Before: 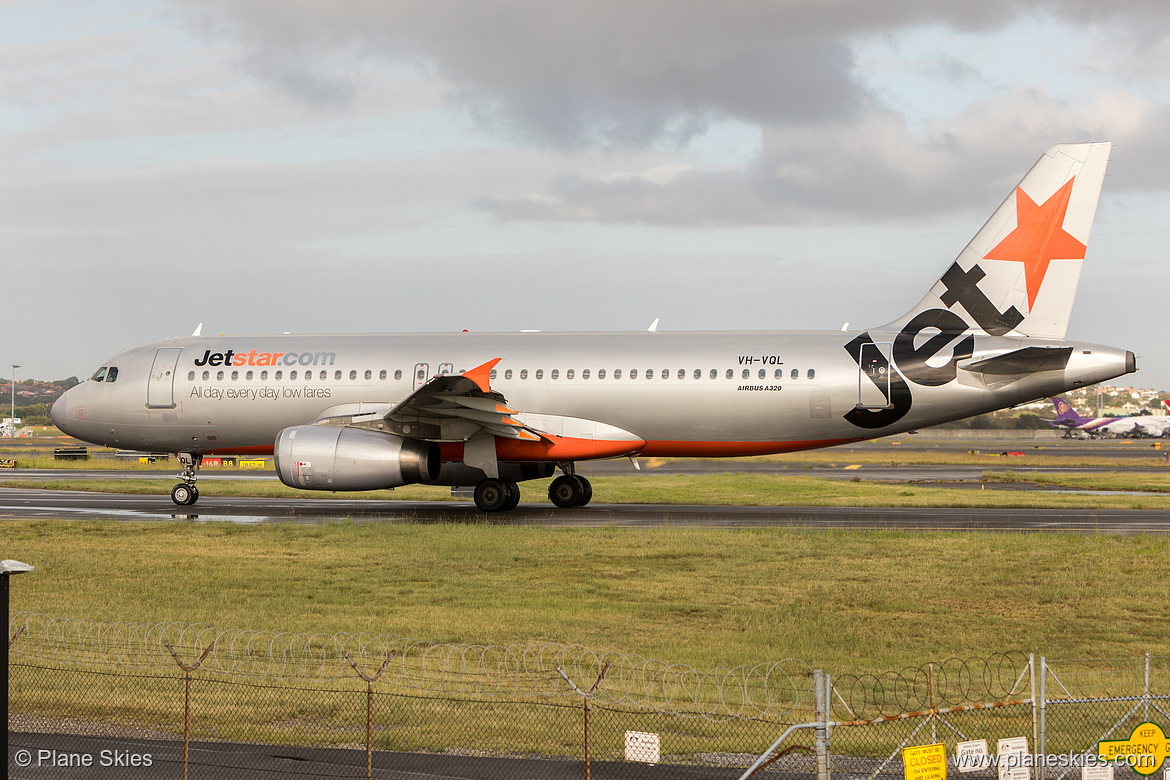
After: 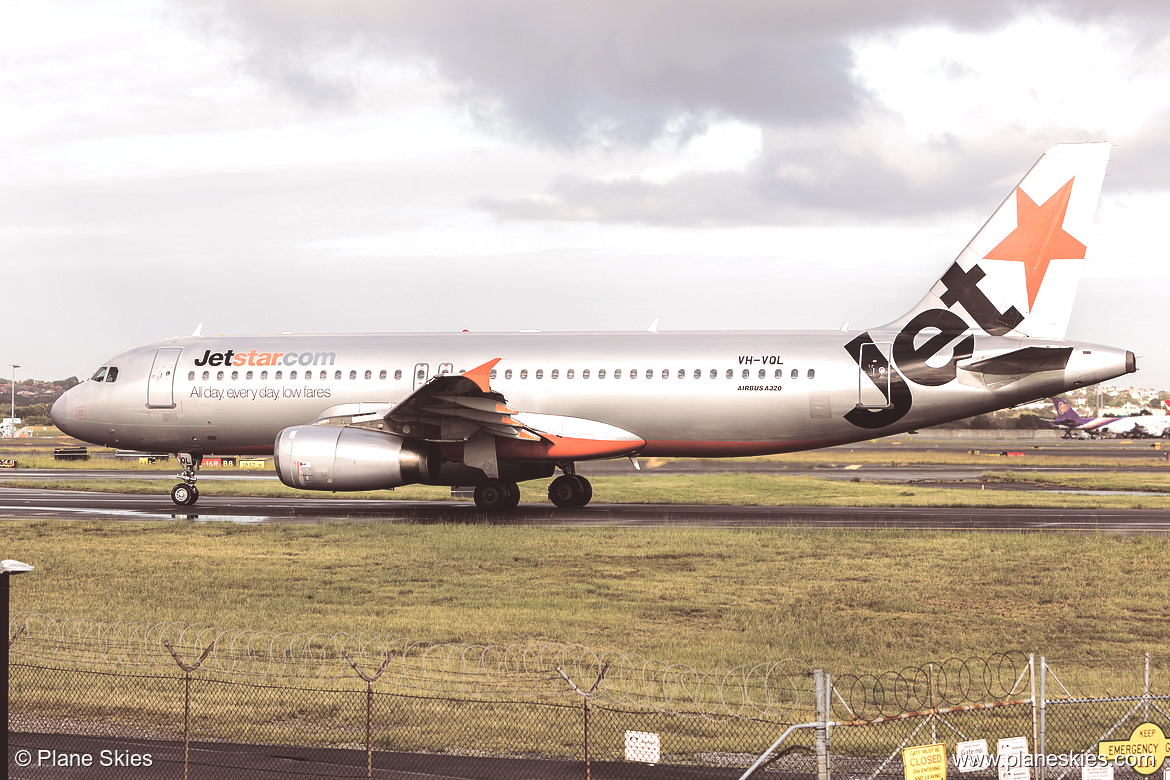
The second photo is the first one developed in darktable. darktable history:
exposure: black level correction -0.023, exposure -0.039 EV, compensate highlight preservation false
split-toning: shadows › saturation 0.24, highlights › hue 54°, highlights › saturation 0.24
color balance rgb: shadows lift › chroma 2%, shadows lift › hue 135.47°, highlights gain › chroma 2%, highlights gain › hue 291.01°, global offset › luminance 0.5%, perceptual saturation grading › global saturation -10.8%, perceptual saturation grading › highlights -26.83%, perceptual saturation grading › shadows 21.25%, perceptual brilliance grading › highlights 17.77%, perceptual brilliance grading › mid-tones 31.71%, perceptual brilliance grading › shadows -31.01%, global vibrance 24.91%
